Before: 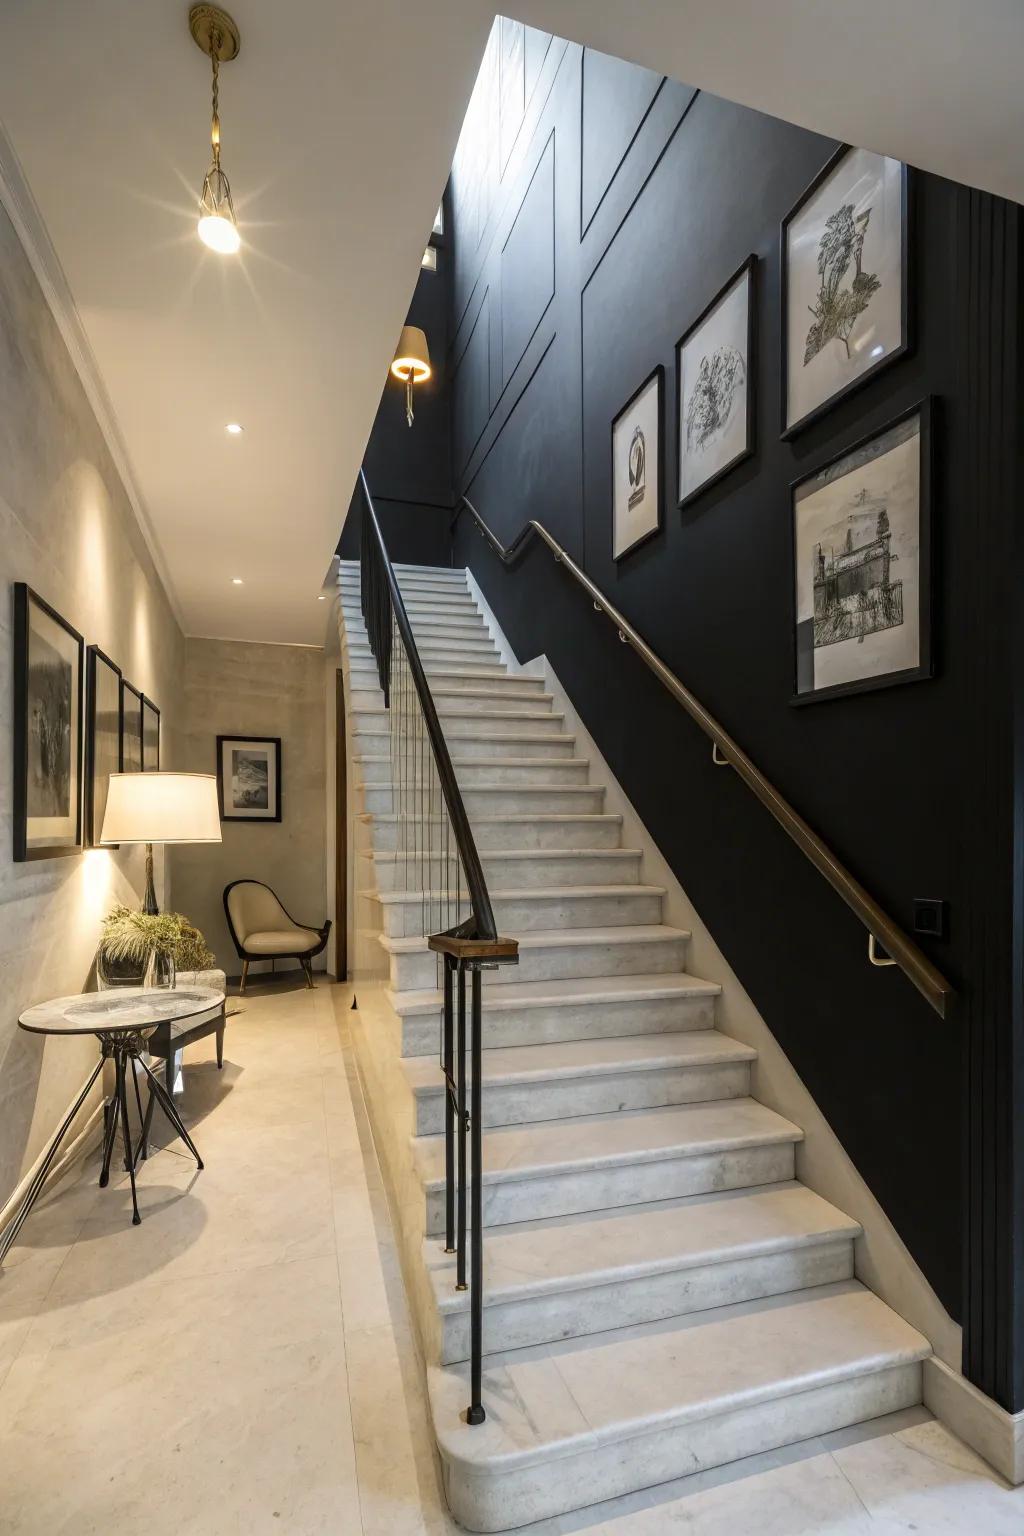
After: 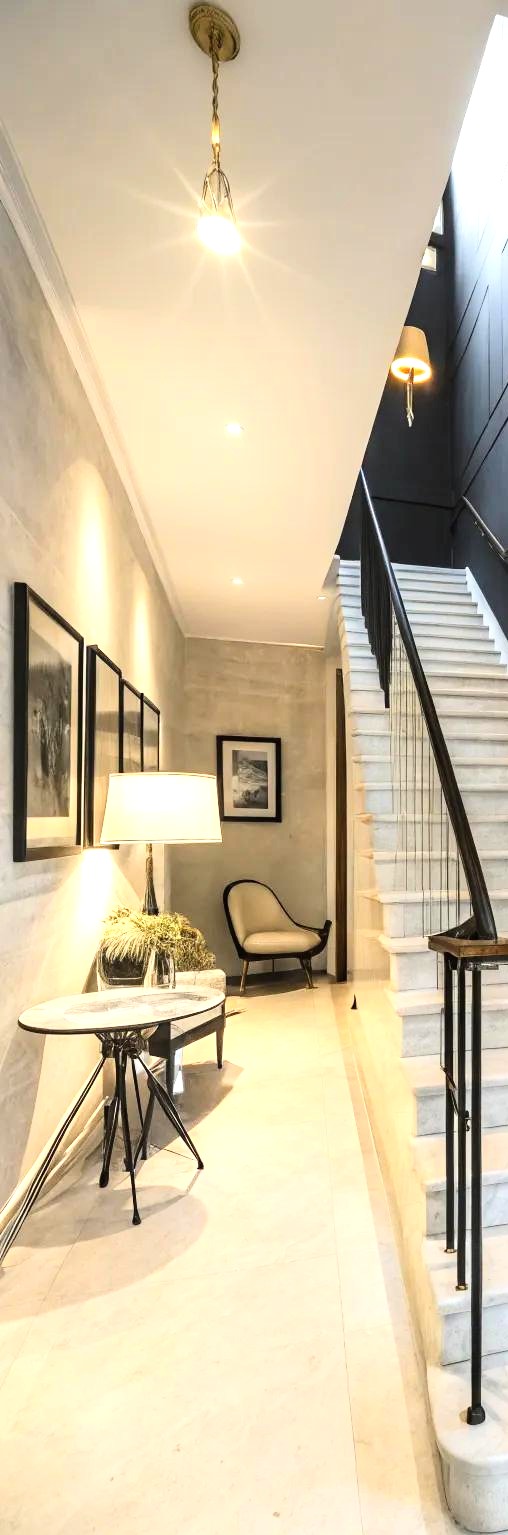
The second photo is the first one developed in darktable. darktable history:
crop and rotate: left 0.059%, top 0%, right 50.255%
tone curve: curves: ch0 [(0, 0) (0.087, 0.054) (0.281, 0.245) (0.506, 0.526) (0.8, 0.824) (0.994, 0.955)]; ch1 [(0, 0) (0.27, 0.195) (0.406, 0.435) (0.452, 0.474) (0.495, 0.5) (0.514, 0.508) (0.563, 0.584) (0.654, 0.689) (1, 1)]; ch2 [(0, 0) (0.269, 0.299) (0.459, 0.441) (0.498, 0.499) (0.523, 0.52) (0.551, 0.549) (0.633, 0.625) (0.659, 0.681) (0.718, 0.764) (1, 1)]
exposure: black level correction 0, exposure 1.001 EV, compensate exposure bias true, compensate highlight preservation false
